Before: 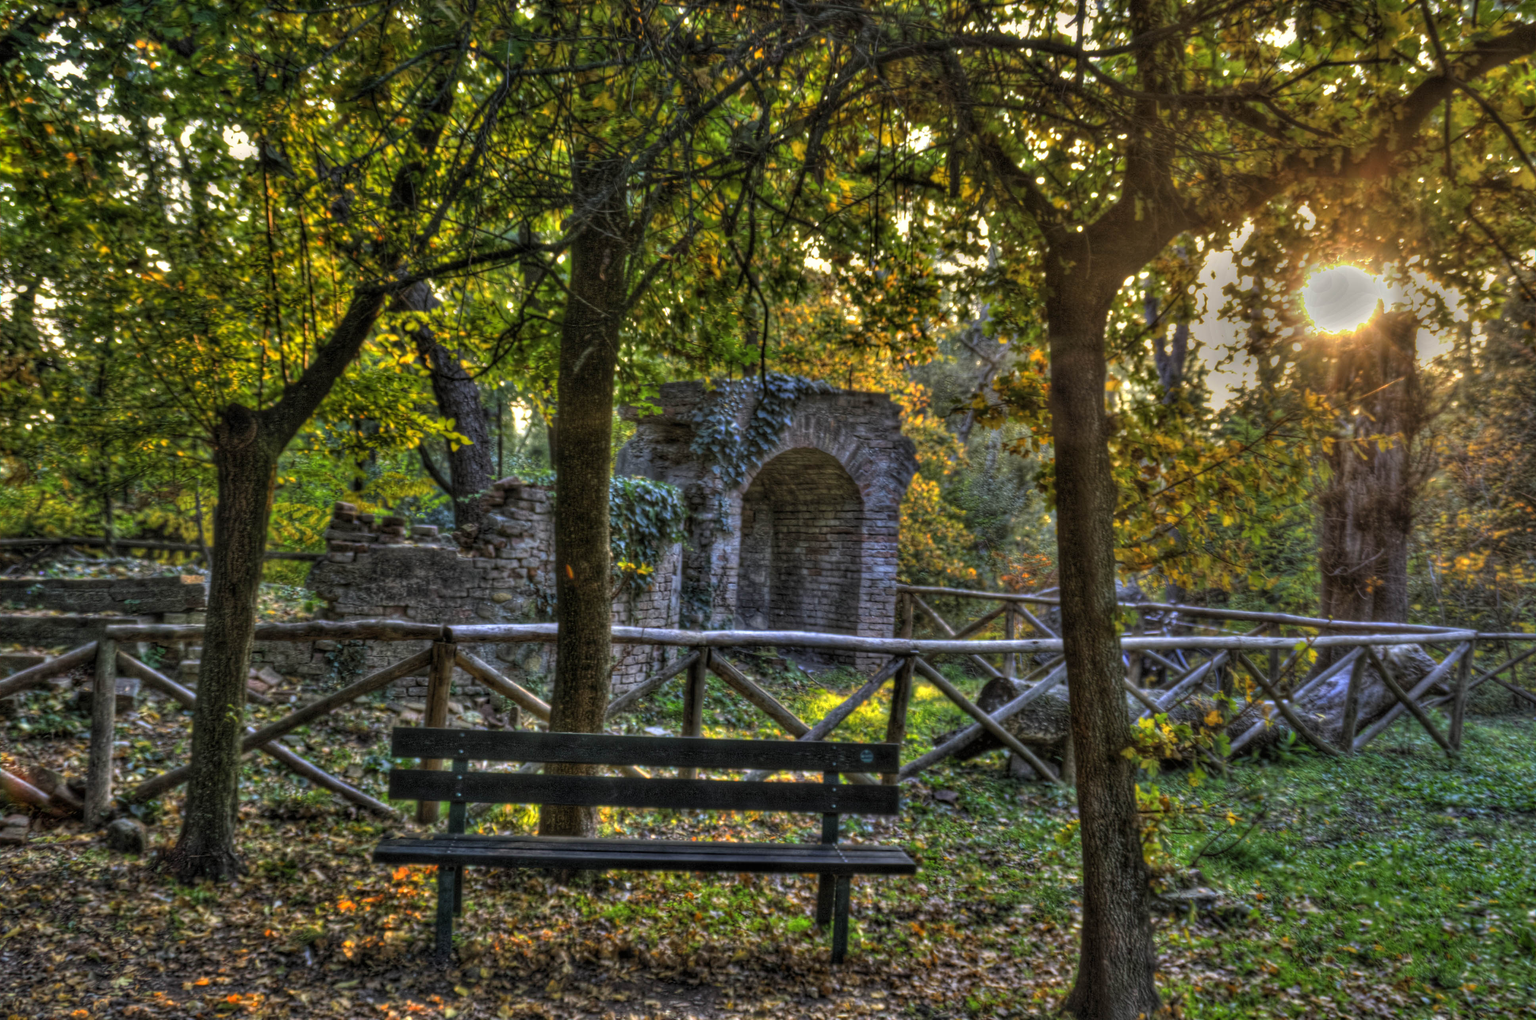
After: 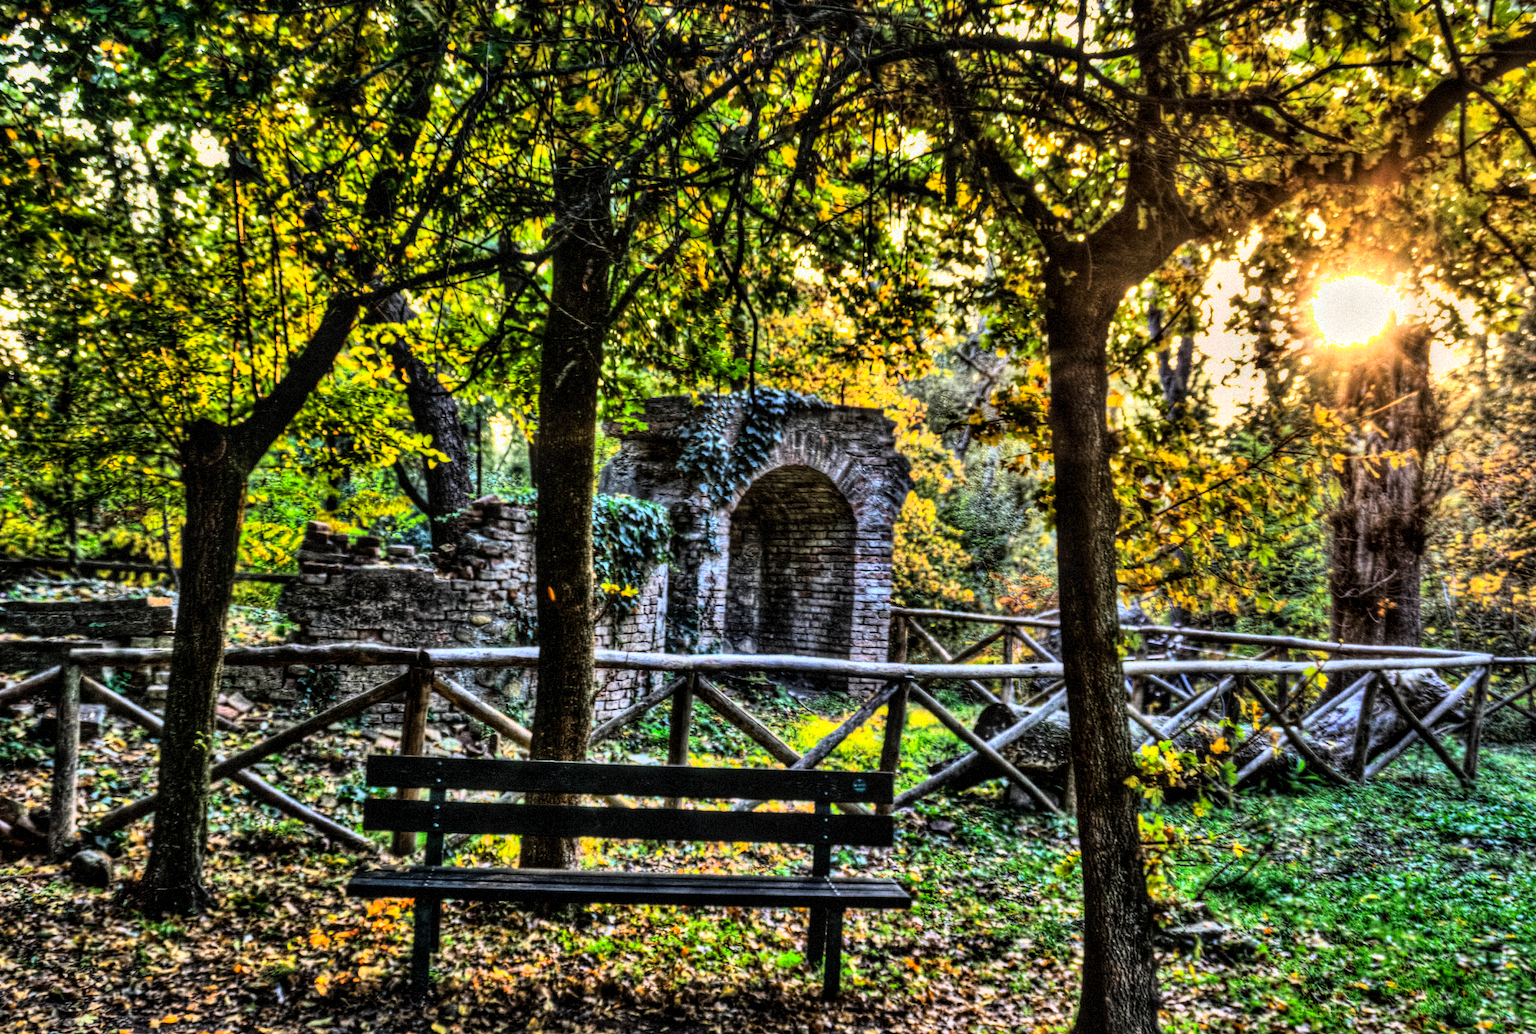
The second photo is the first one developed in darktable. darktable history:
crop and rotate: left 2.536%, right 1.107%, bottom 2.246%
rgb curve: curves: ch0 [(0, 0) (0.21, 0.15) (0.24, 0.21) (0.5, 0.75) (0.75, 0.96) (0.89, 0.99) (1, 1)]; ch1 [(0, 0.02) (0.21, 0.13) (0.25, 0.2) (0.5, 0.67) (0.75, 0.9) (0.89, 0.97) (1, 1)]; ch2 [(0, 0.02) (0.21, 0.13) (0.25, 0.2) (0.5, 0.67) (0.75, 0.9) (0.89, 0.97) (1, 1)], compensate middle gray true
grain: mid-tones bias 0%
local contrast: on, module defaults
